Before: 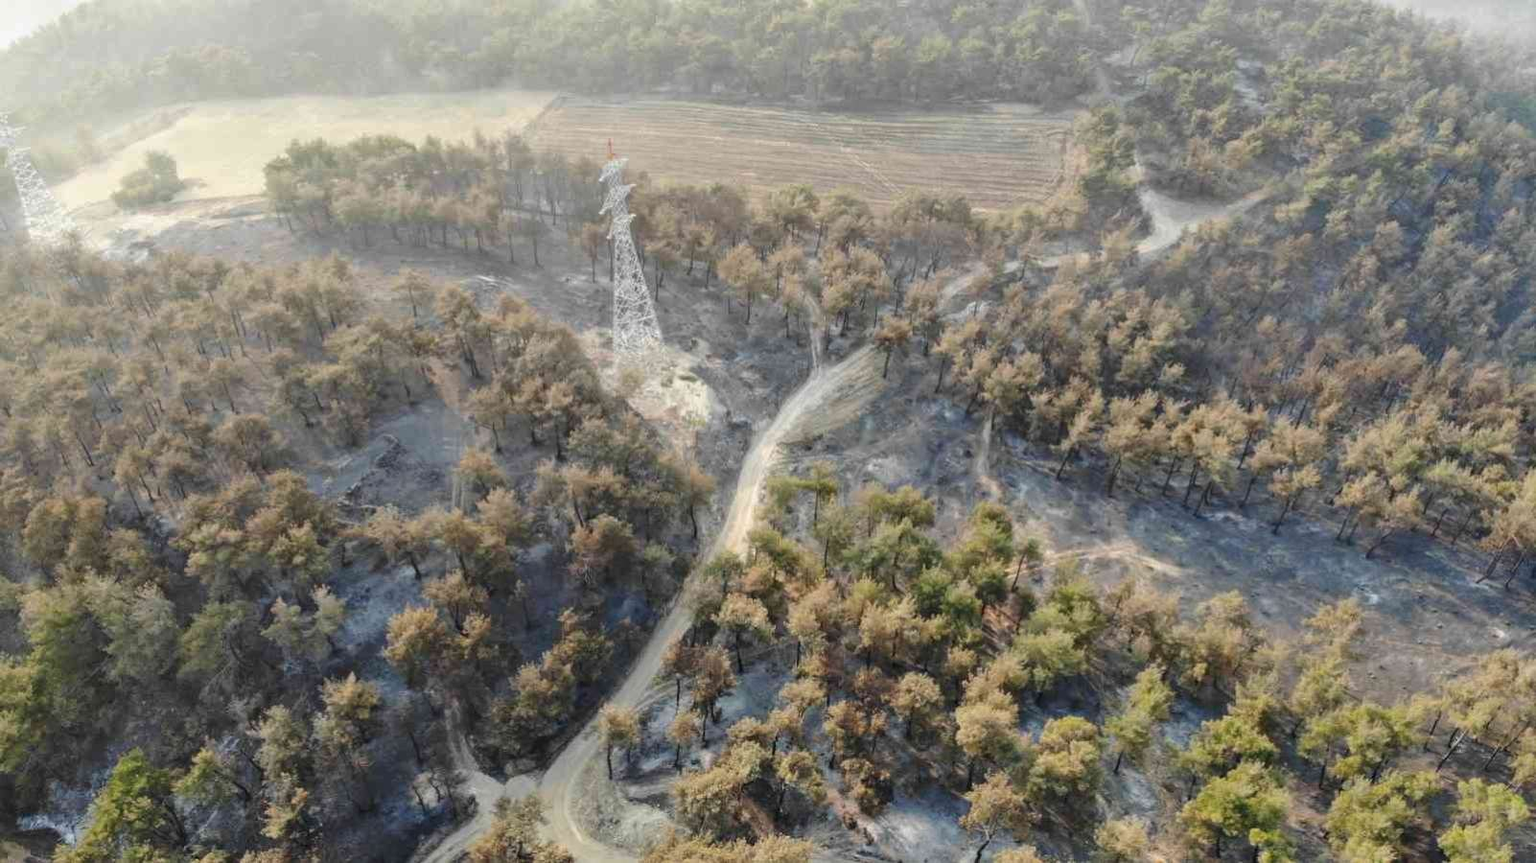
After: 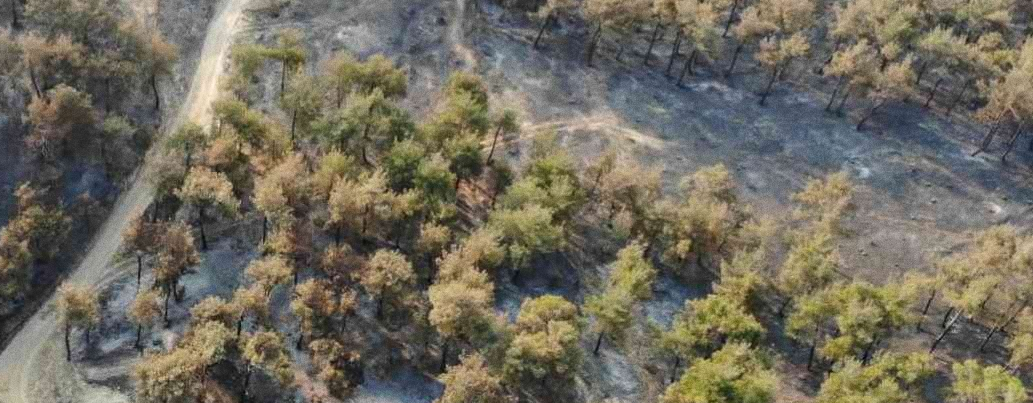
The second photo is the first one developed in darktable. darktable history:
crop and rotate: left 35.509%, top 50.238%, bottom 4.934%
grain: coarseness 0.09 ISO
